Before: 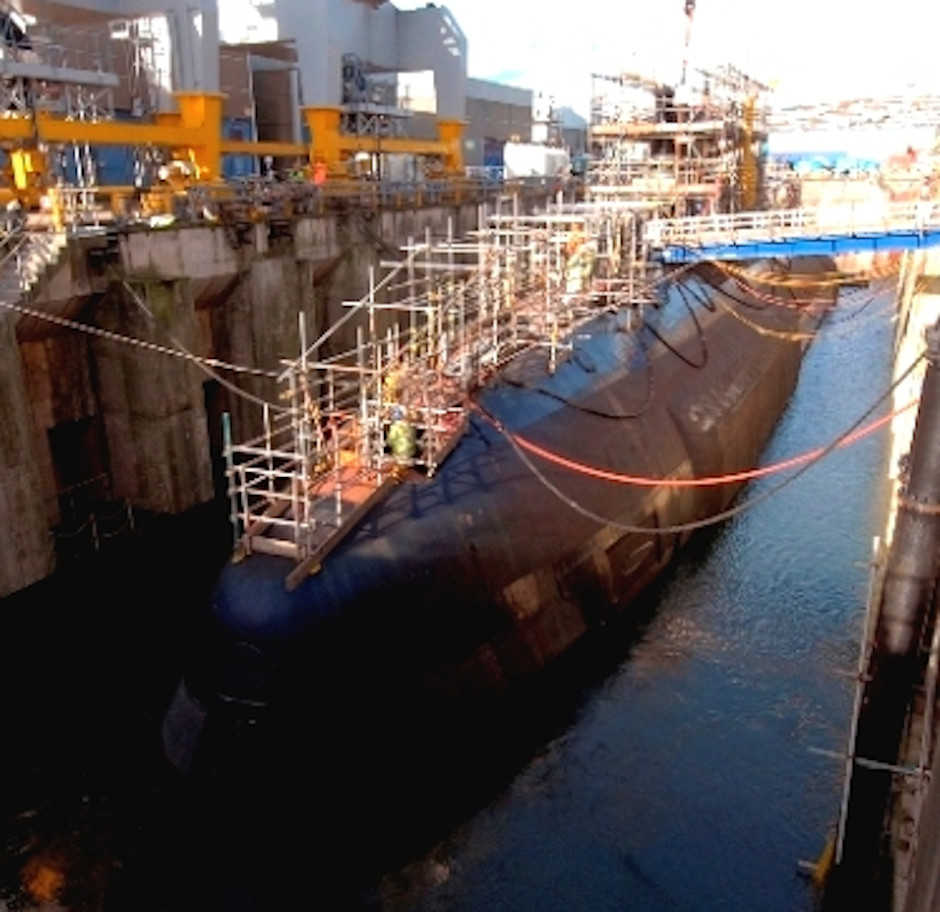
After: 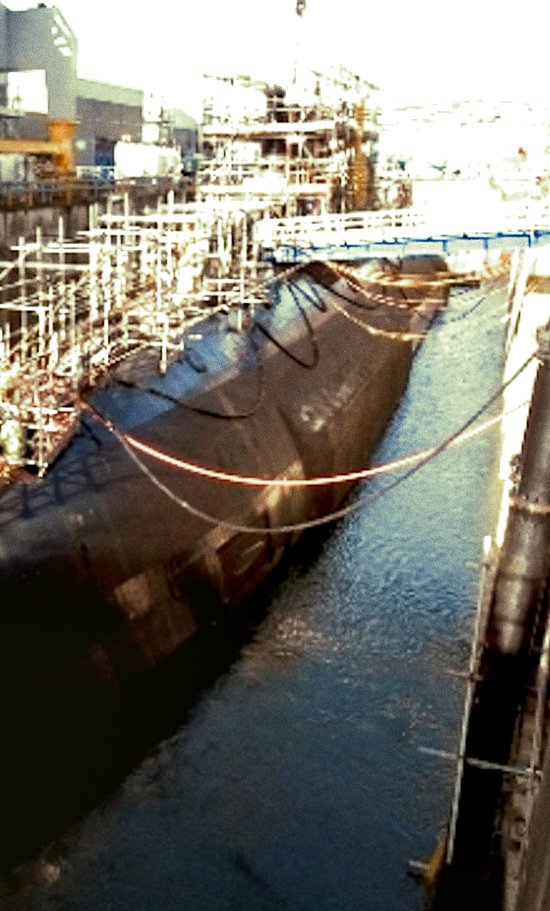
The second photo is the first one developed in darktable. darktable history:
crop: left 41.402%
color balance: mode lift, gamma, gain (sRGB), lift [1.04, 1, 1, 0.97], gamma [1.01, 1, 1, 0.97], gain [0.96, 1, 1, 0.97]
tone equalizer: -8 EV -0.75 EV, -7 EV -0.7 EV, -6 EV -0.6 EV, -5 EV -0.4 EV, -3 EV 0.4 EV, -2 EV 0.6 EV, -1 EV 0.7 EV, +0 EV 0.75 EV, edges refinement/feathering 500, mask exposure compensation -1.57 EV, preserve details no
grain: coarseness 0.09 ISO
white balance: red 0.988, blue 1.017
split-toning: shadows › hue 290.82°, shadows › saturation 0.34, highlights › saturation 0.38, balance 0, compress 50%
contrast equalizer: y [[0.586, 0.584, 0.576, 0.565, 0.552, 0.539], [0.5 ×6], [0.97, 0.959, 0.919, 0.859, 0.789, 0.717], [0 ×6], [0 ×6]]
